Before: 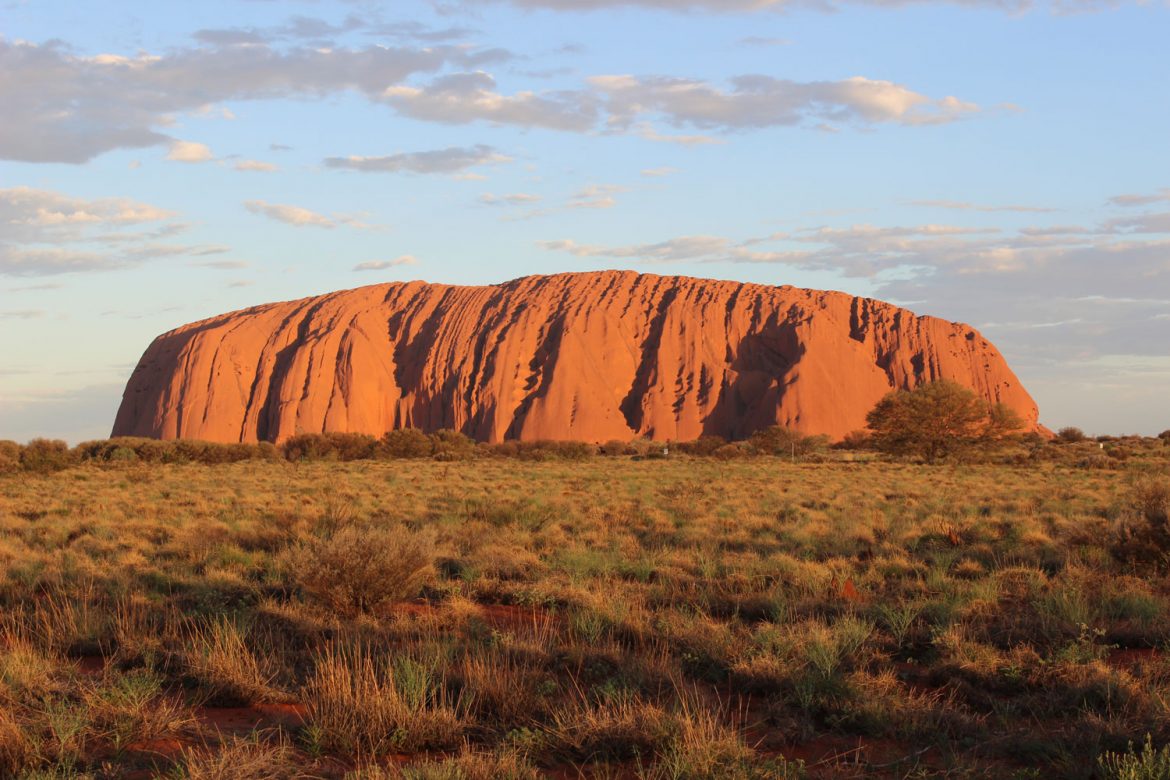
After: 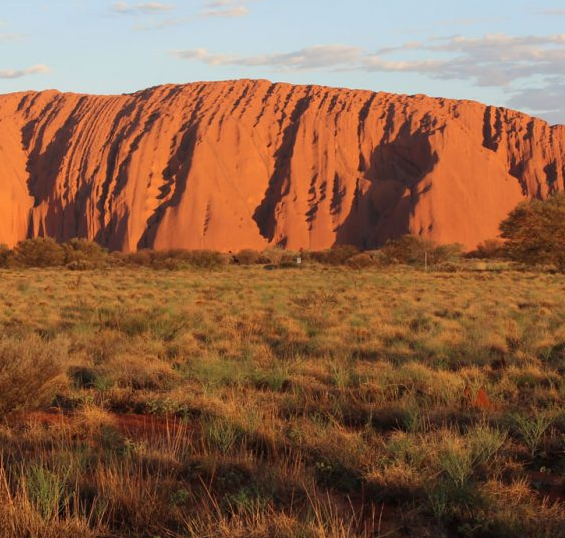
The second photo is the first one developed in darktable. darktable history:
crop: left 31.386%, top 24.557%, right 20.313%, bottom 6.374%
